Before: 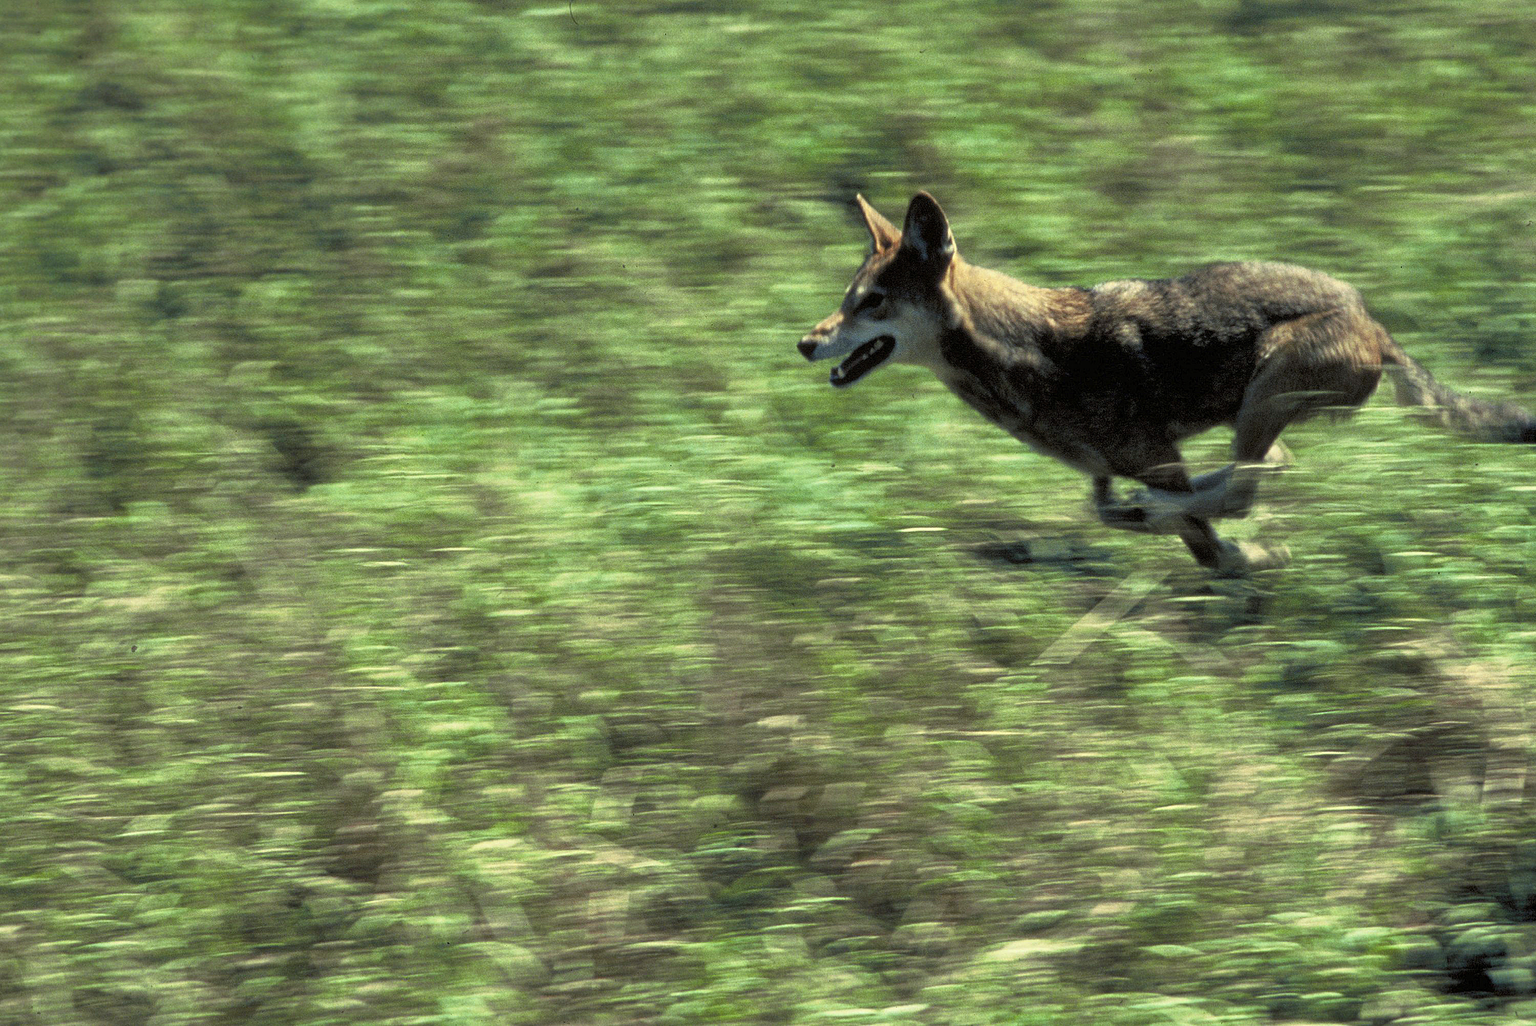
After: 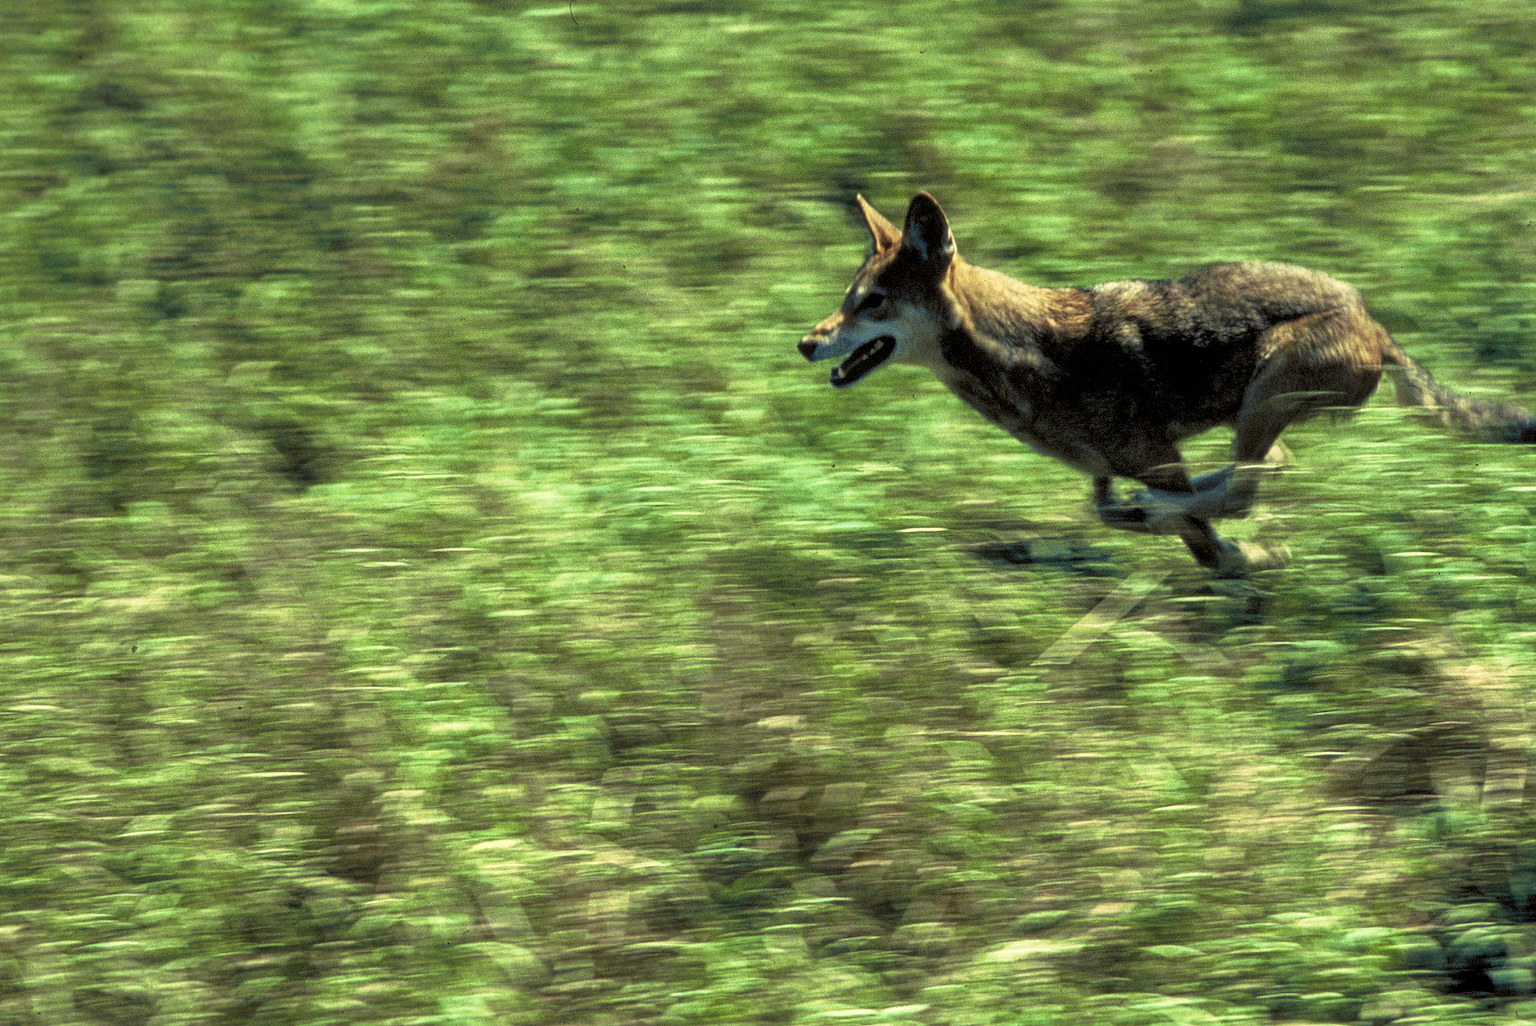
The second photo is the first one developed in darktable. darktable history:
local contrast: on, module defaults
velvia: strength 44.64%
